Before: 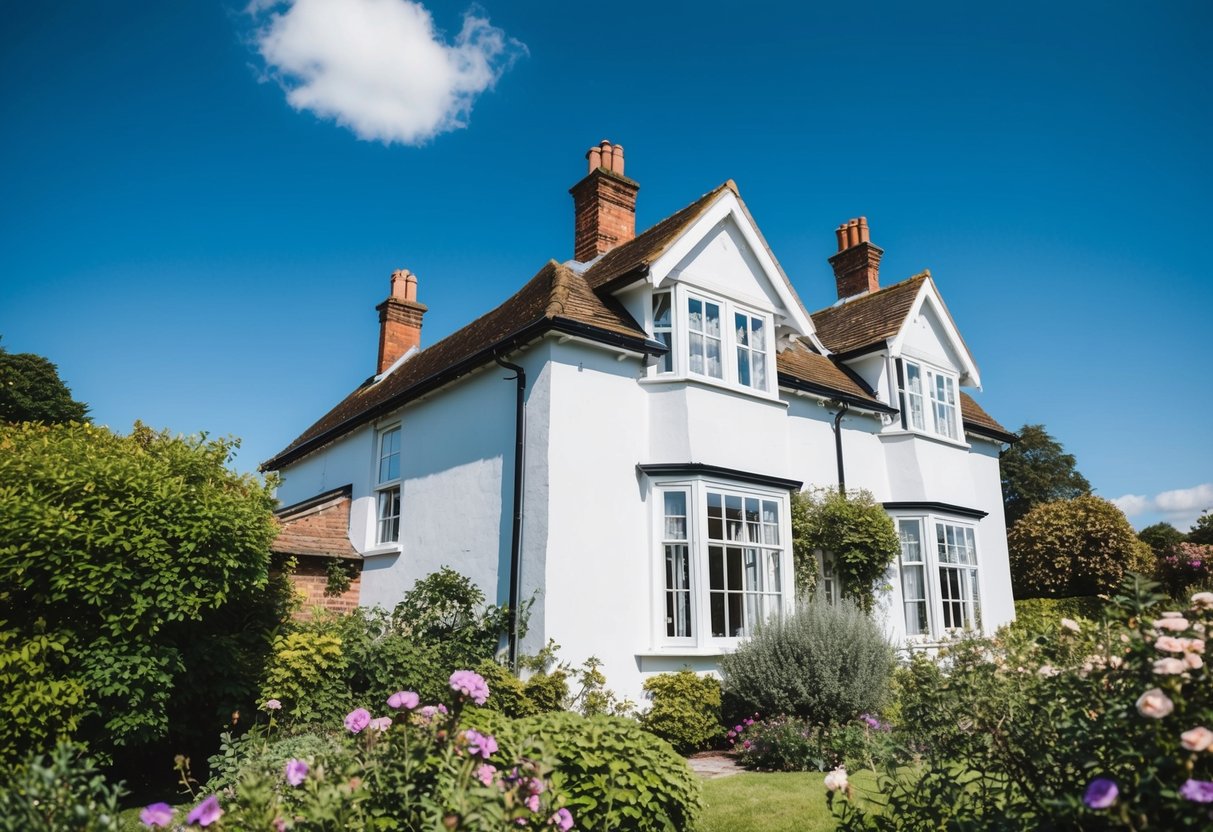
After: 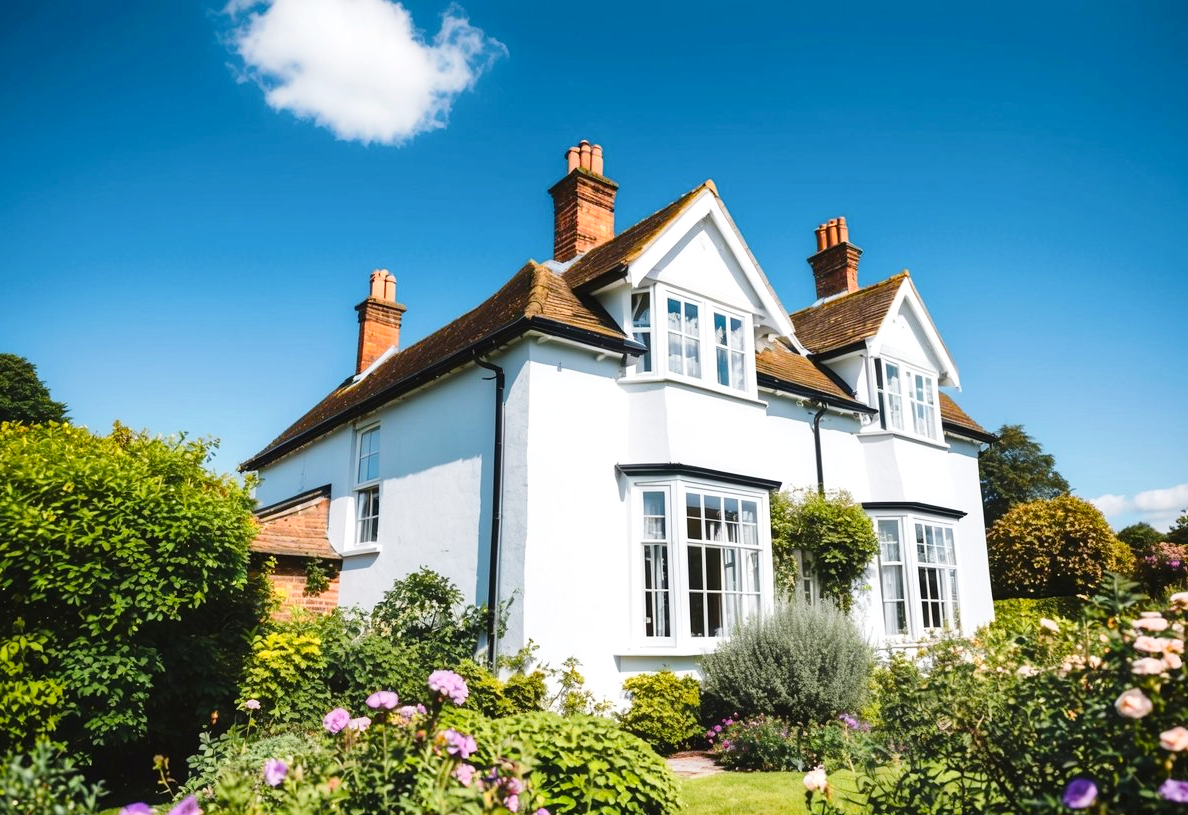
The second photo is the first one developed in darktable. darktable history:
exposure: exposure 0.258 EV, compensate highlight preservation false
crop: left 1.743%, right 0.268%, bottom 2.011%
tone curve: curves: ch0 [(0, 0) (0.003, 0.019) (0.011, 0.019) (0.025, 0.026) (0.044, 0.043) (0.069, 0.066) (0.1, 0.095) (0.136, 0.133) (0.177, 0.181) (0.224, 0.233) (0.277, 0.302) (0.335, 0.375) (0.399, 0.452) (0.468, 0.532) (0.543, 0.609) (0.623, 0.695) (0.709, 0.775) (0.801, 0.865) (0.898, 0.932) (1, 1)], preserve colors none
color zones: curves: ch0 [(0.224, 0.526) (0.75, 0.5)]; ch1 [(0.055, 0.526) (0.224, 0.761) (0.377, 0.526) (0.75, 0.5)]
